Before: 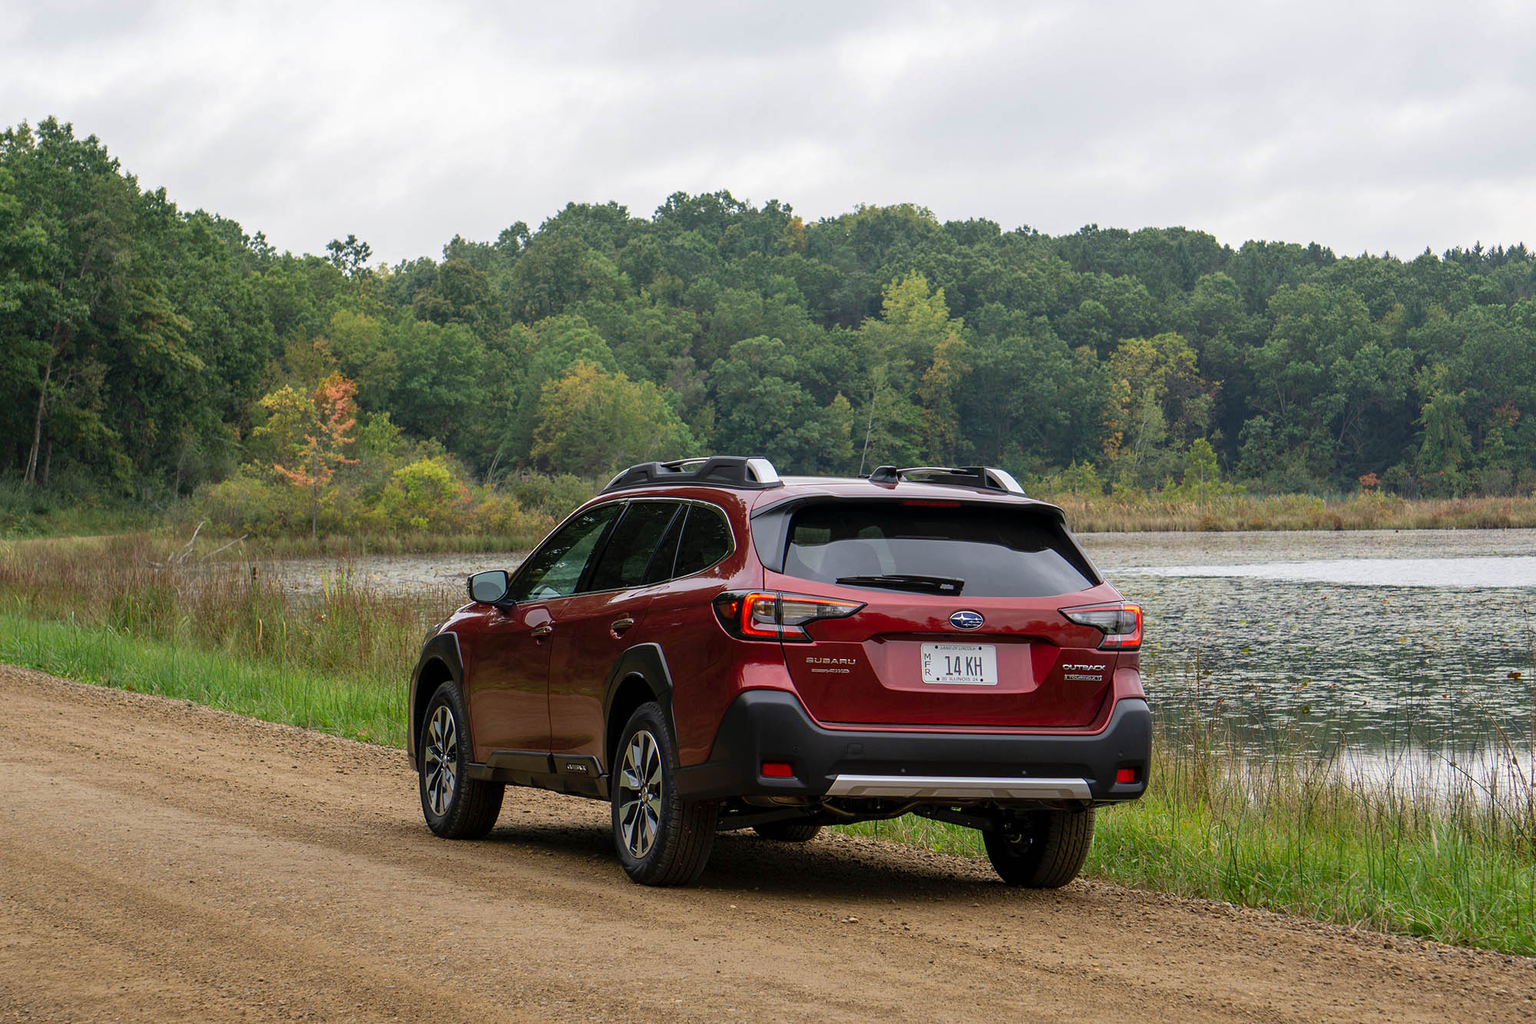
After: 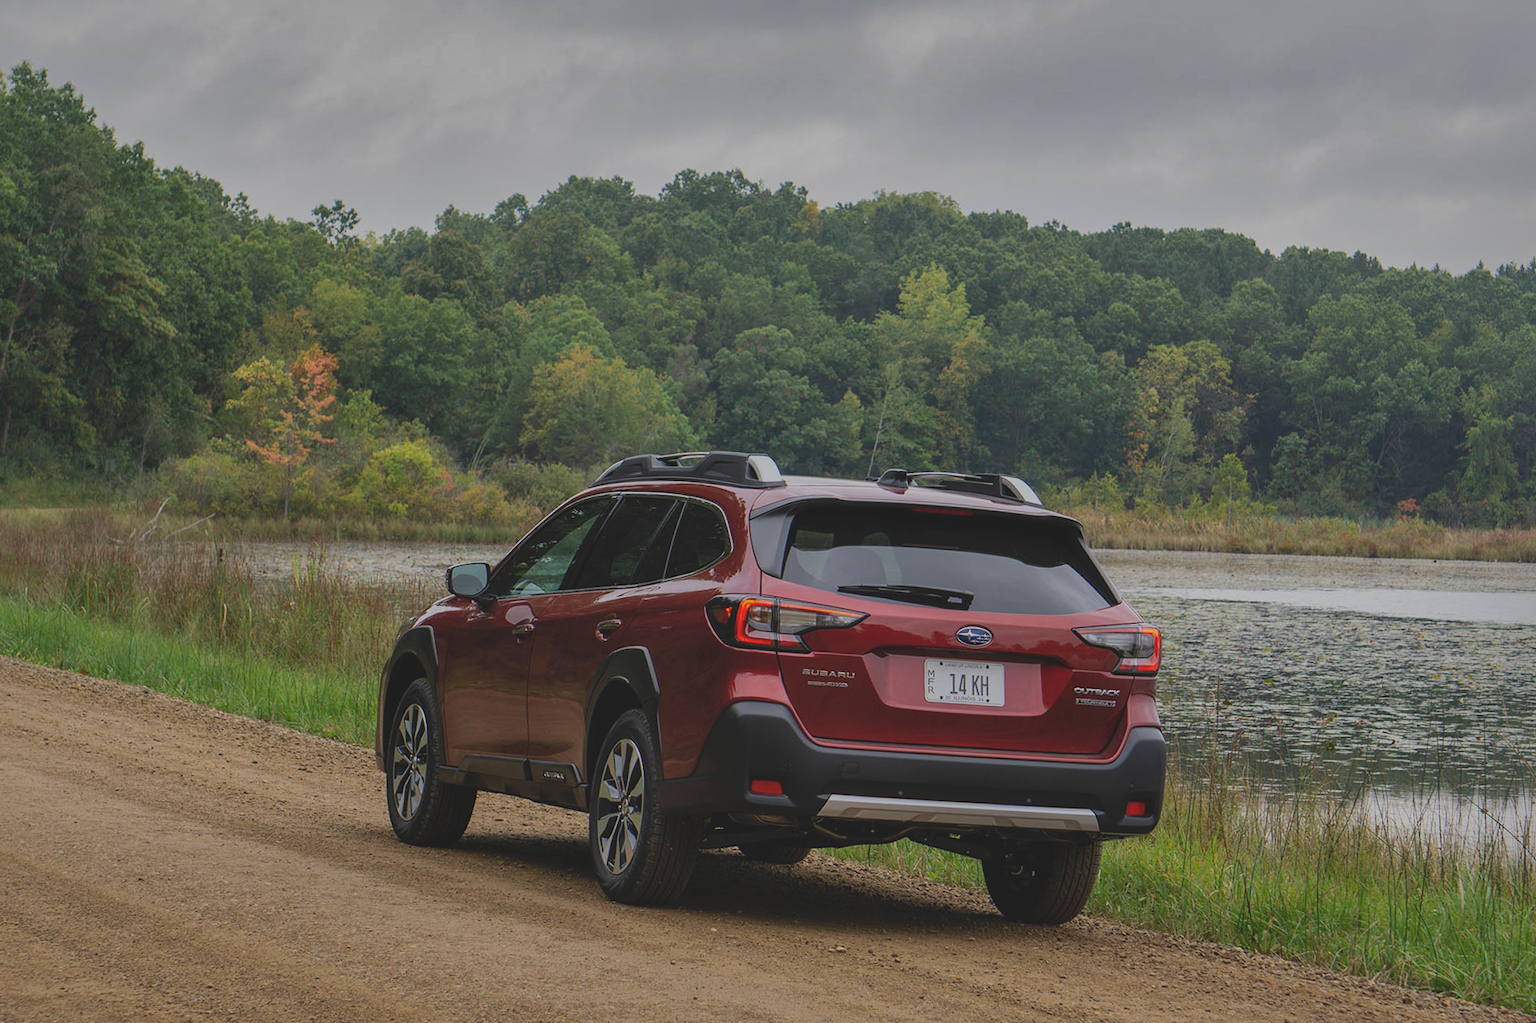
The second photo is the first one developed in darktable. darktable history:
shadows and highlights: shadows 39.09, highlights -76.28
exposure: black level correction -0.015, exposure -0.514 EV, compensate highlight preservation false
crop and rotate: angle -2.41°
